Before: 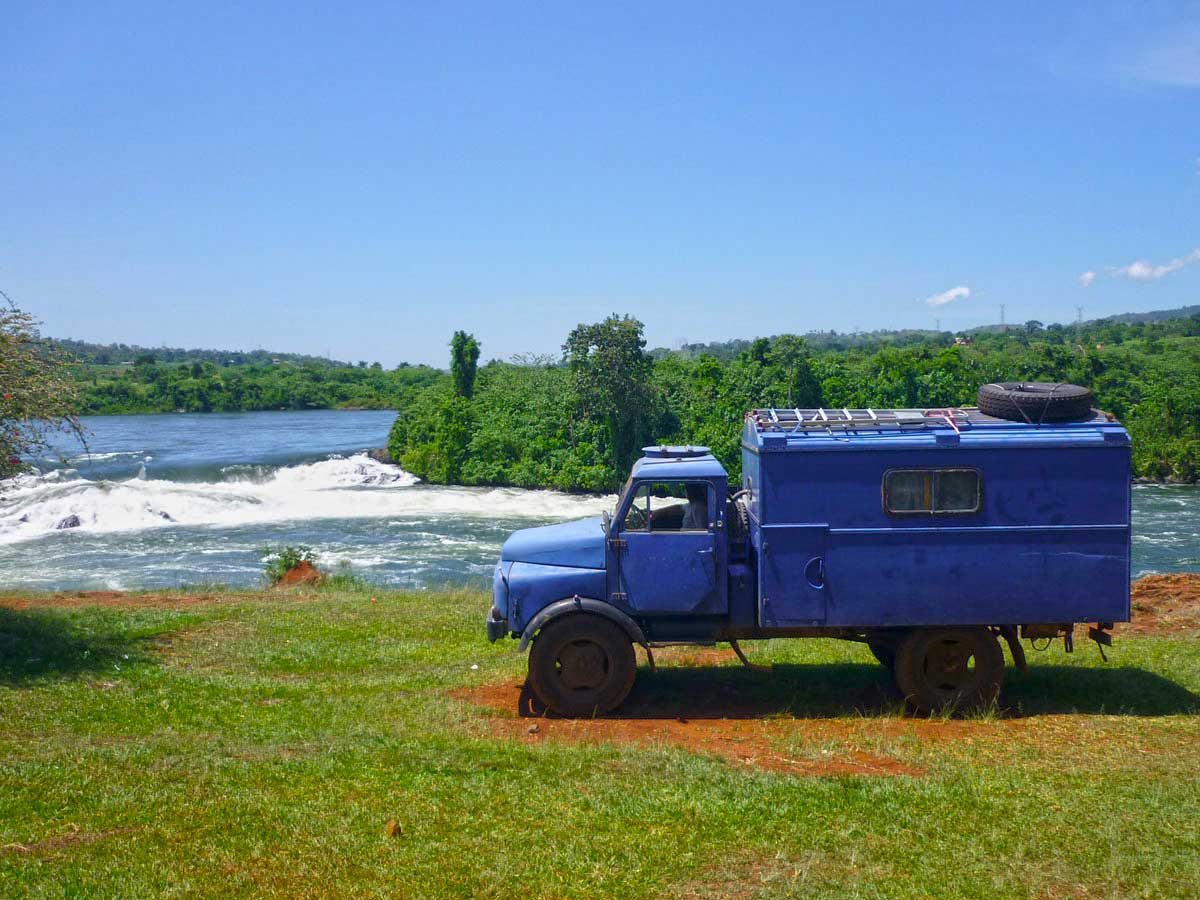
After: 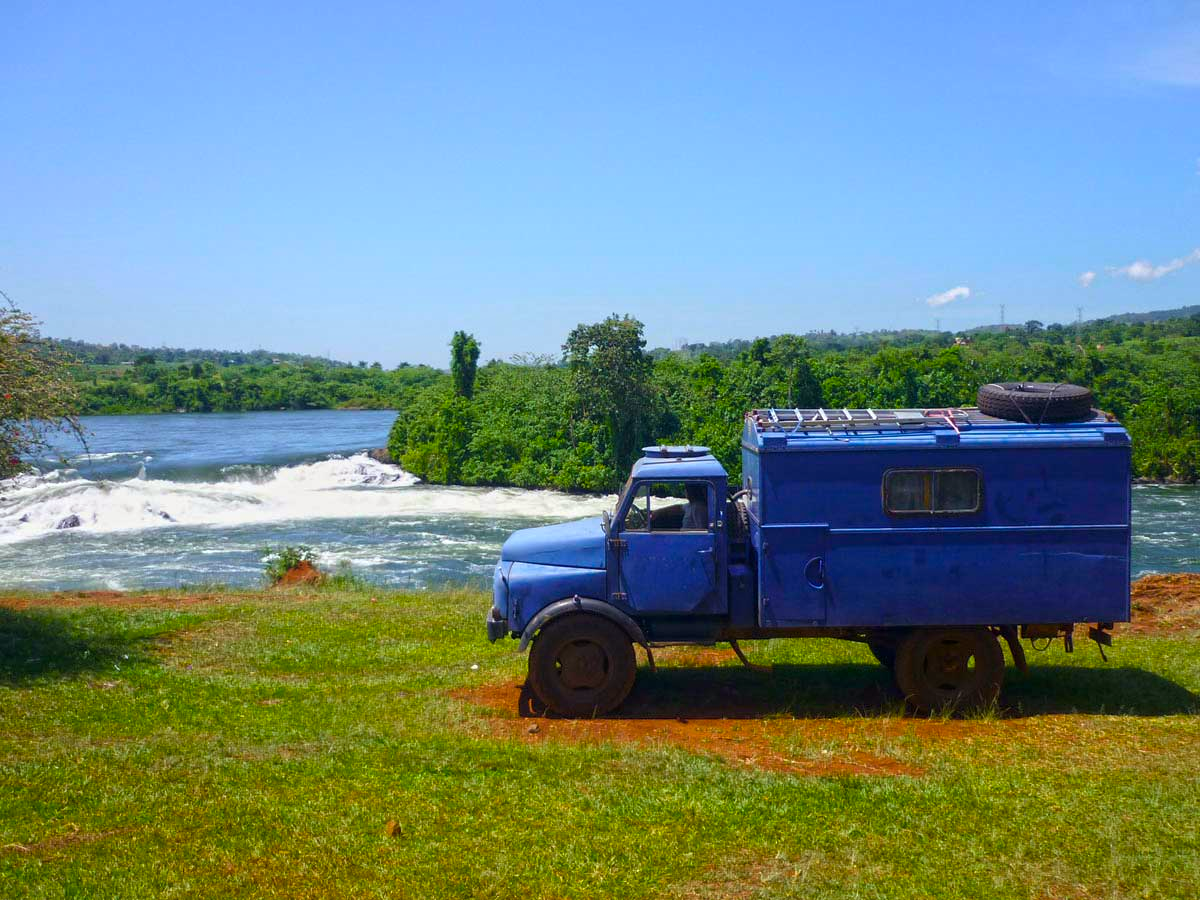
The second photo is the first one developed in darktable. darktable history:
color balance rgb: power › luminance -3.645%, power › chroma 0.549%, power › hue 37.3°, perceptual saturation grading › global saturation -0.12%, global vibrance 32.535%
shadows and highlights: shadows -41.32, highlights 64.2, soften with gaussian
